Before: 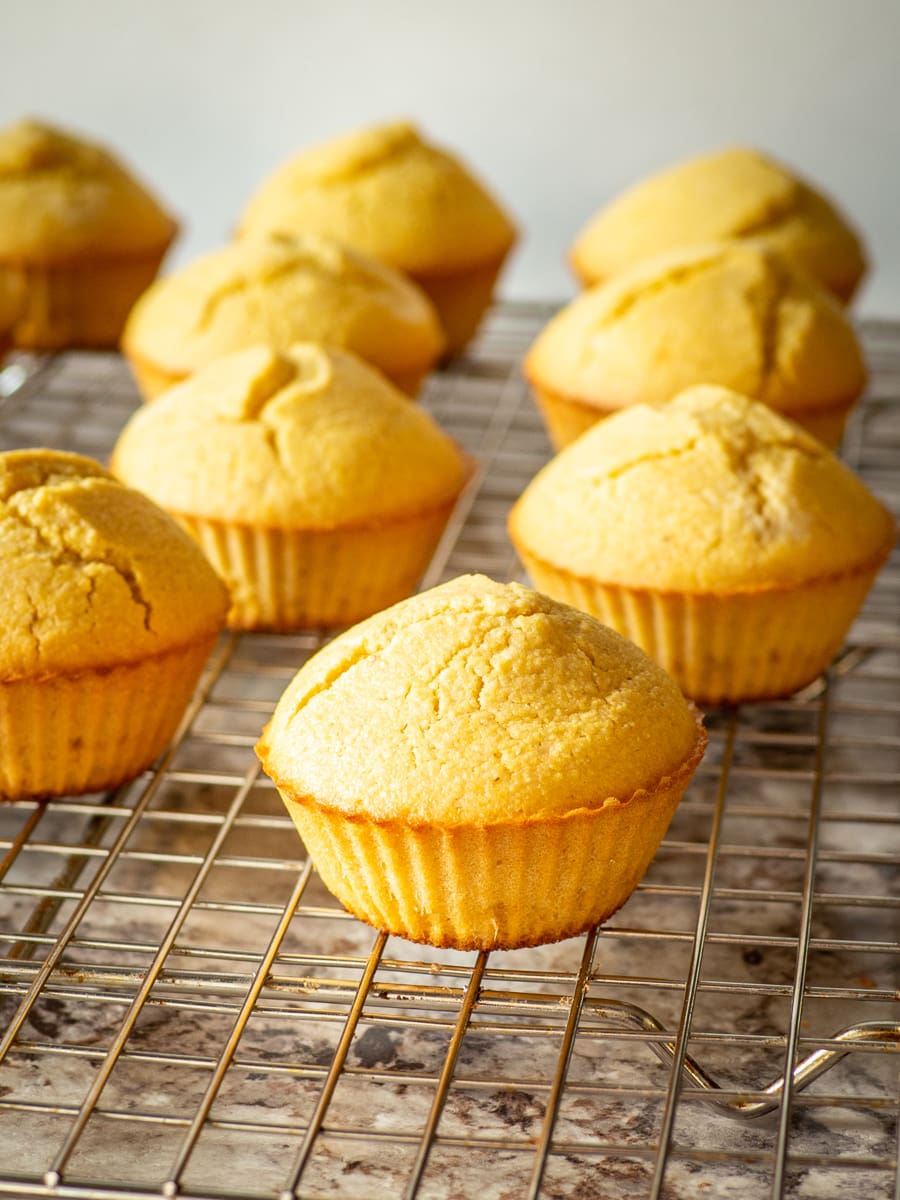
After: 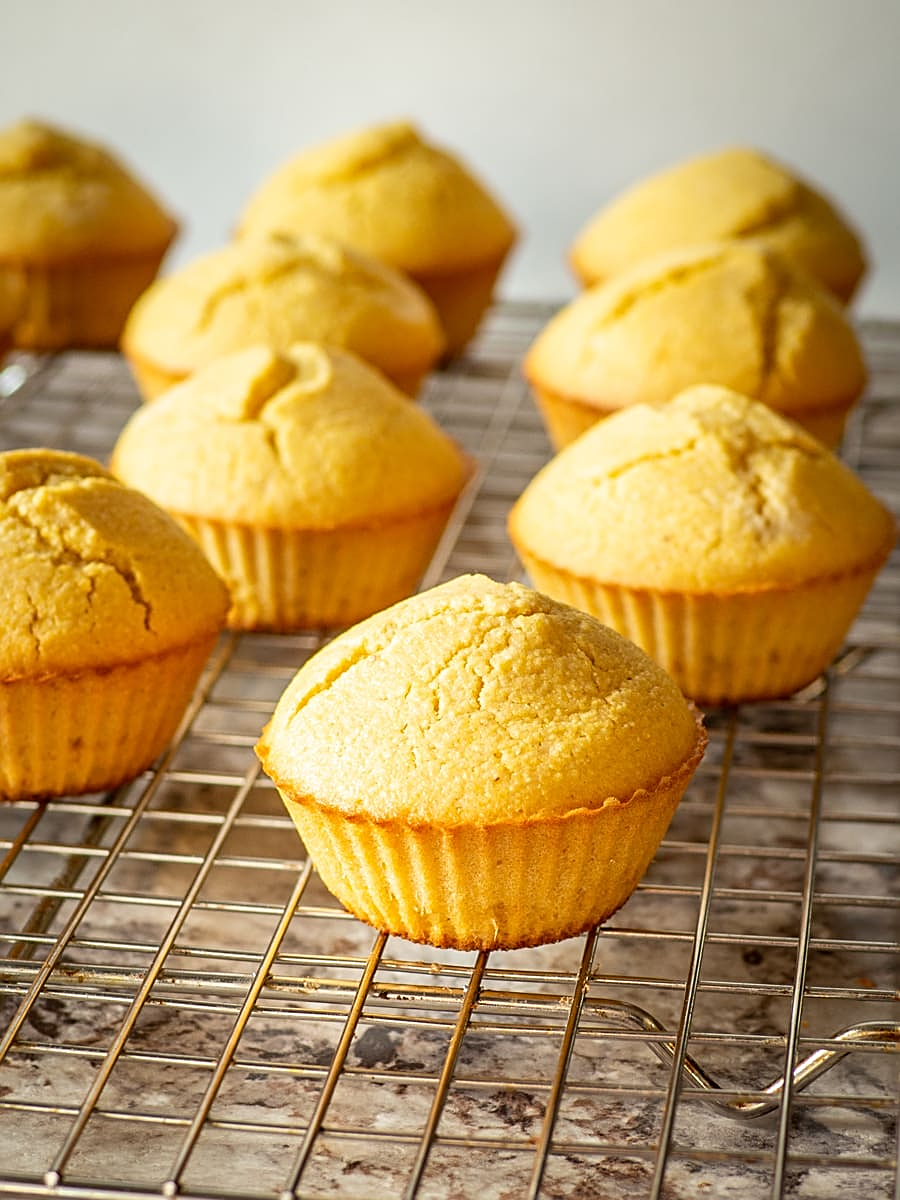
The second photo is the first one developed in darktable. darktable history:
sharpen: amount 0.6
